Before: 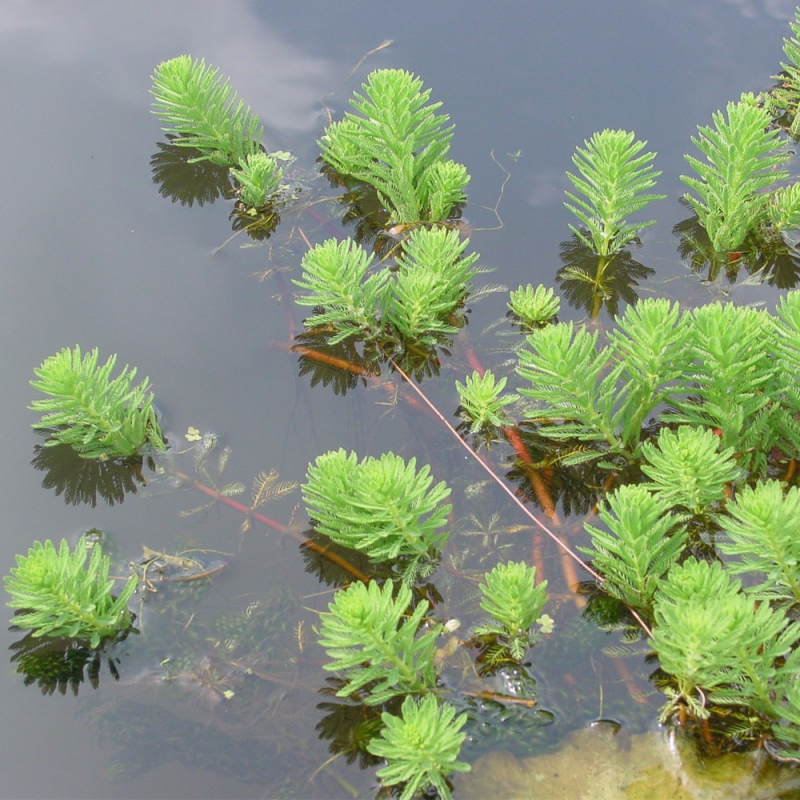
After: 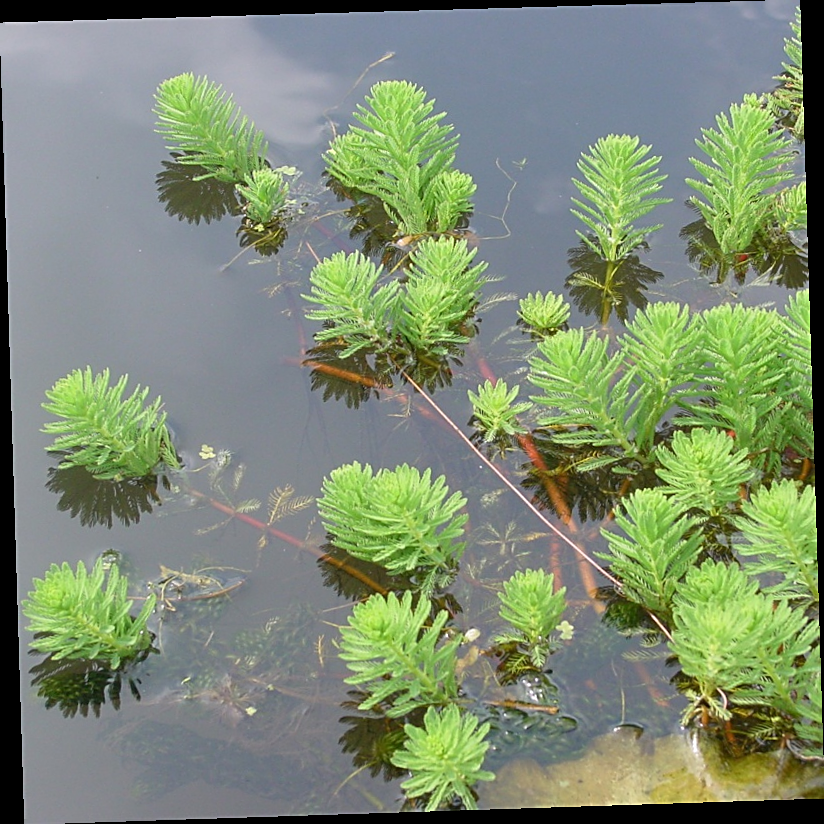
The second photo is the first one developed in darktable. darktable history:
rotate and perspective: rotation -1.77°, lens shift (horizontal) 0.004, automatic cropping off
sharpen: on, module defaults
